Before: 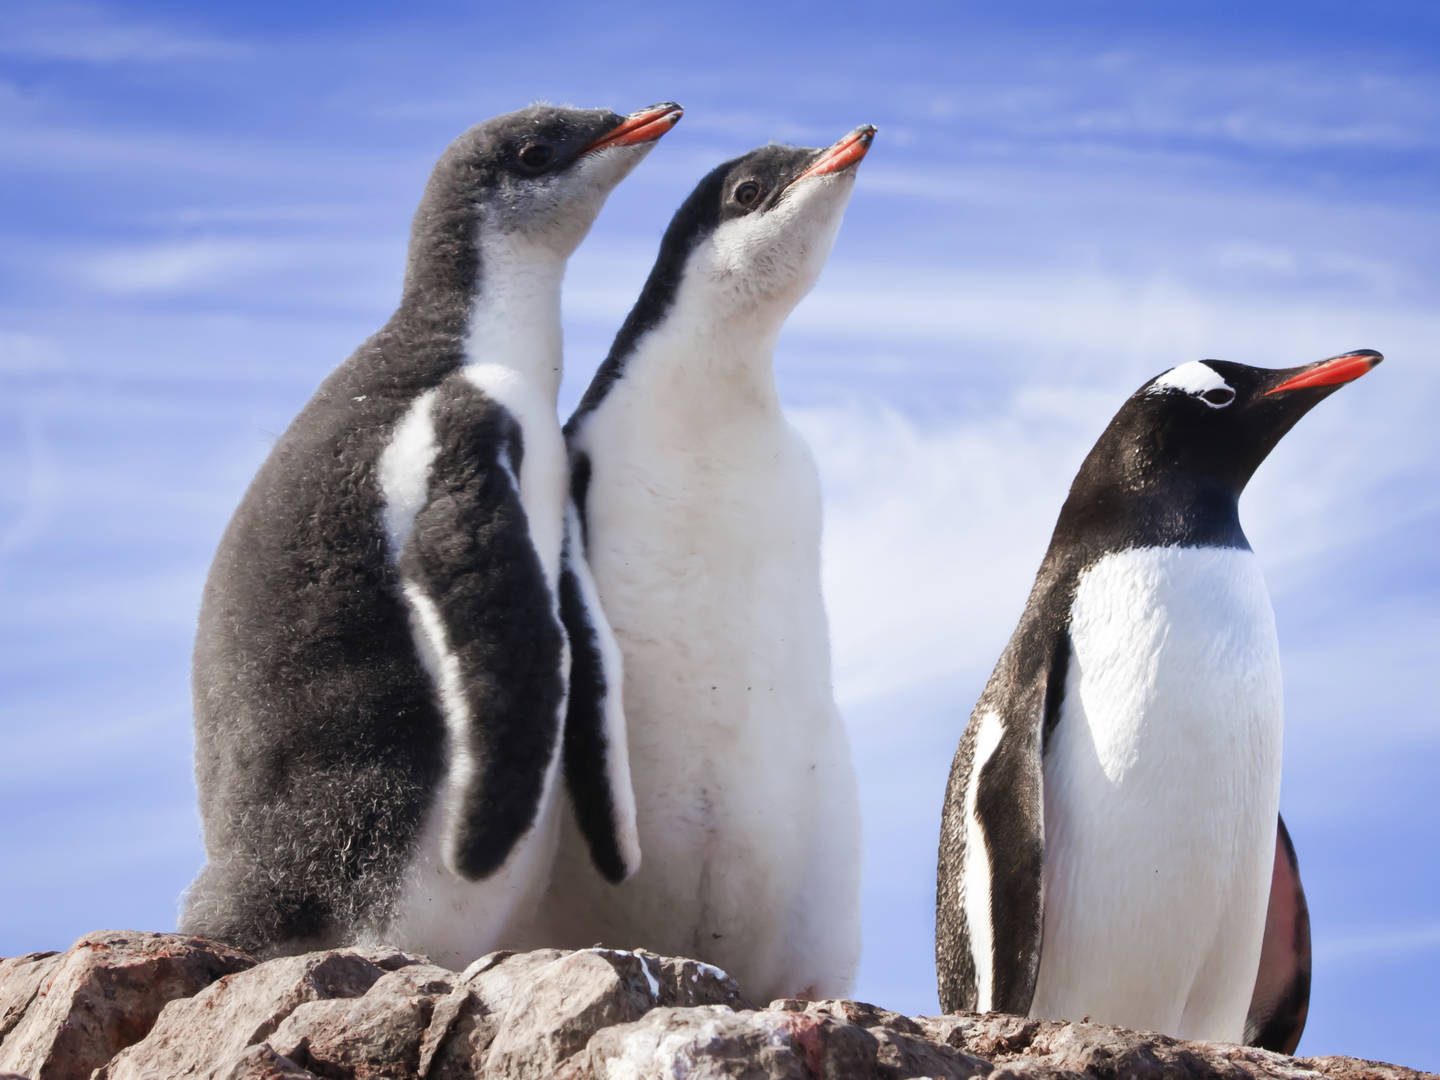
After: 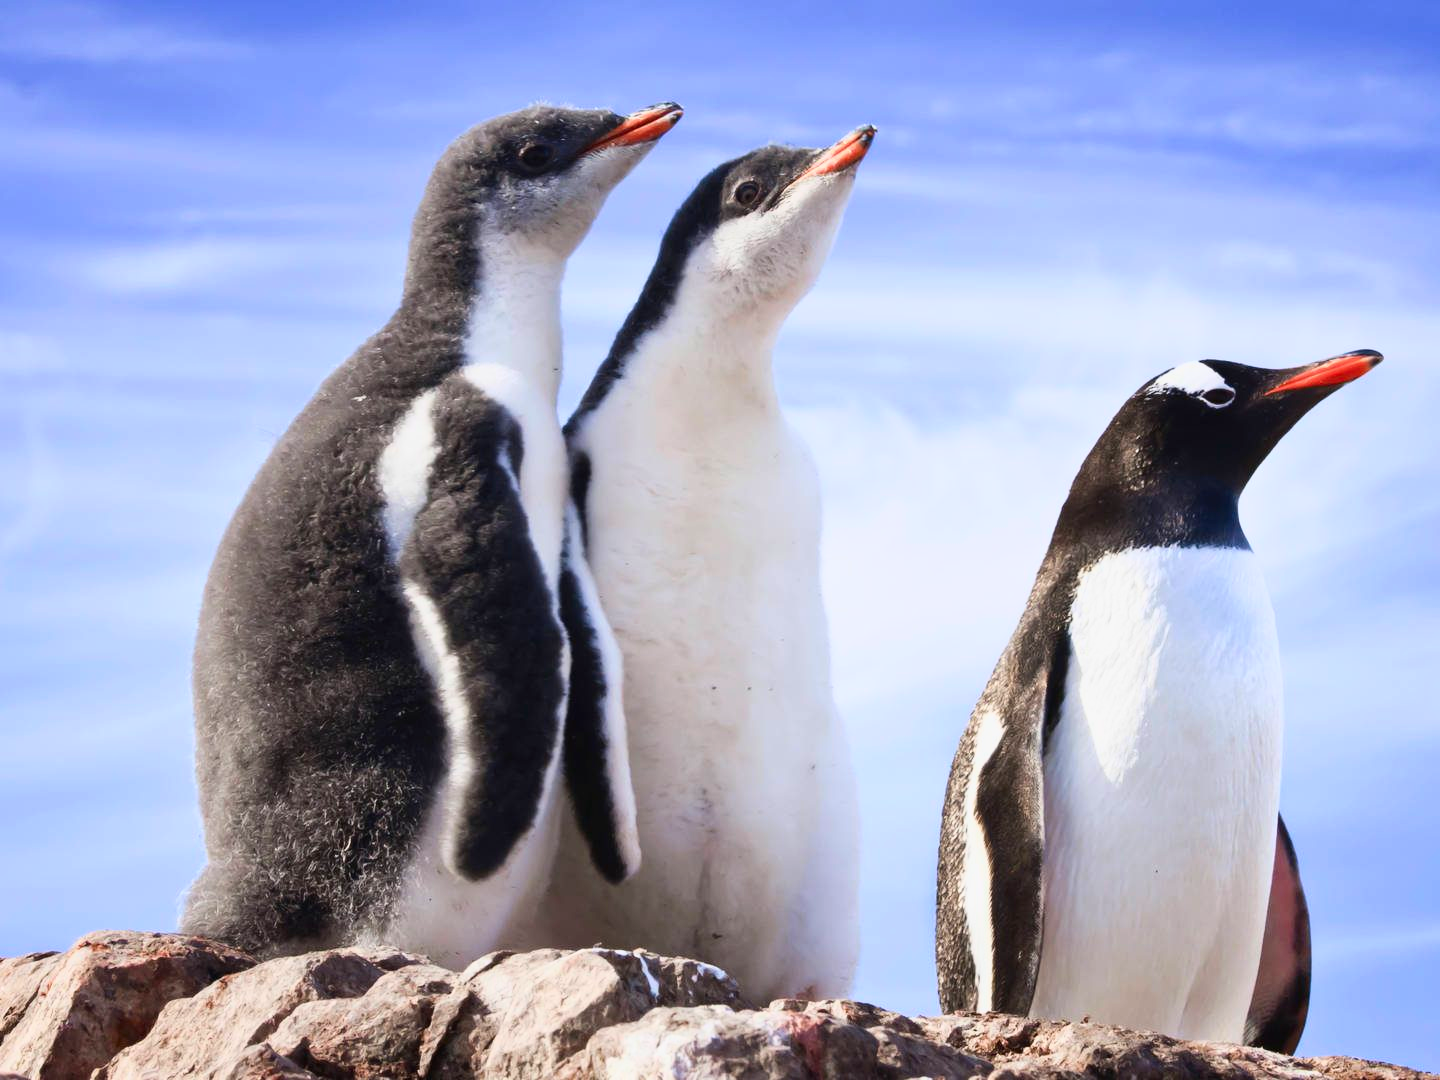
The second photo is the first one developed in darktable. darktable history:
tone curve: curves: ch0 [(0, 0) (0.091, 0.077) (0.517, 0.574) (0.745, 0.82) (0.844, 0.908) (0.909, 0.942) (1, 0.973)]; ch1 [(0, 0) (0.437, 0.404) (0.5, 0.5) (0.534, 0.546) (0.58, 0.603) (0.616, 0.649) (1, 1)]; ch2 [(0, 0) (0.442, 0.415) (0.5, 0.5) (0.535, 0.547) (0.585, 0.62) (1, 1)], color space Lab, independent channels, preserve colors none
